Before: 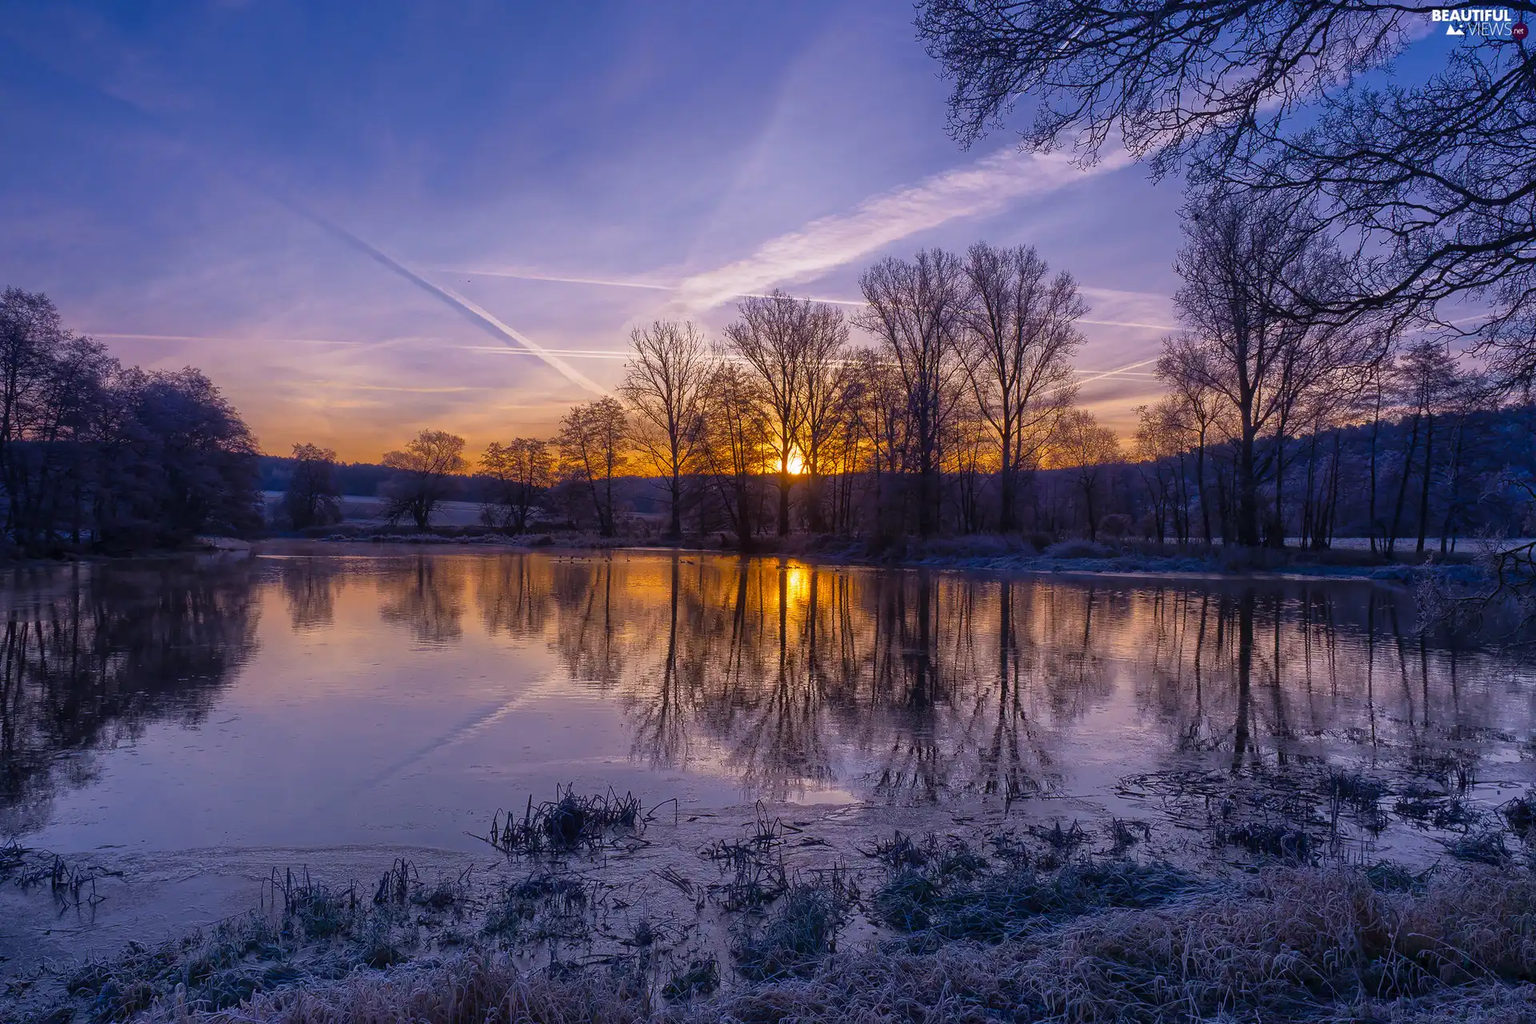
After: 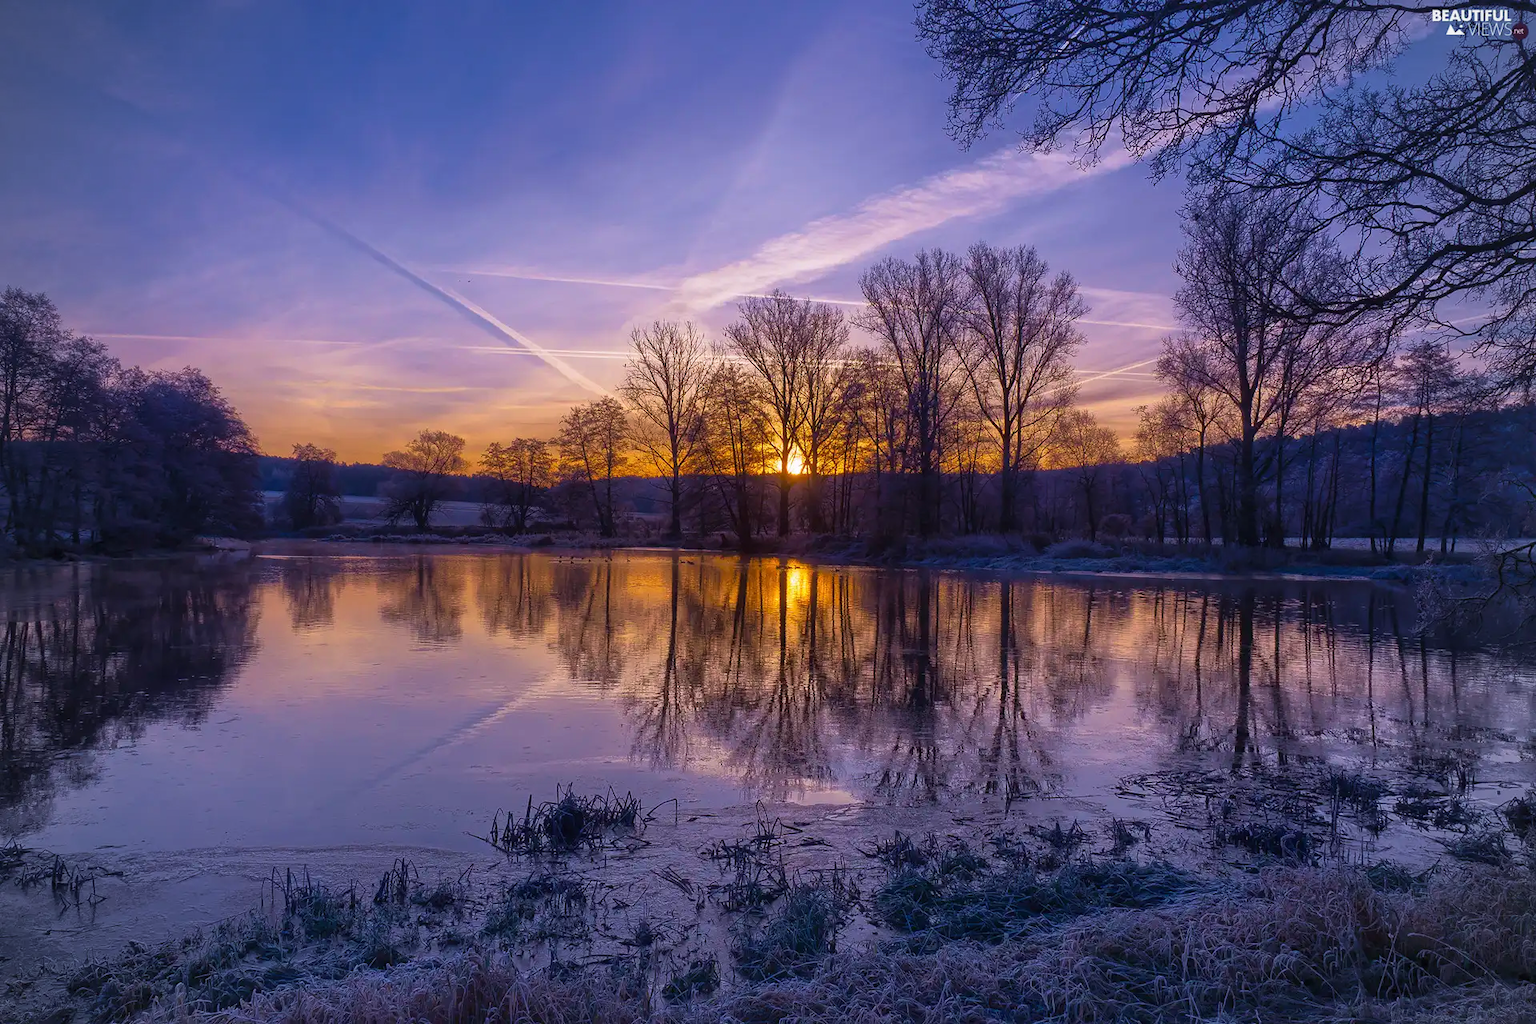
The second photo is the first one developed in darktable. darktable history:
velvia: on, module defaults
shadows and highlights: shadows 62.66, white point adjustment 0.37, highlights -34.44, compress 83.82%
vignetting: brightness -0.167
